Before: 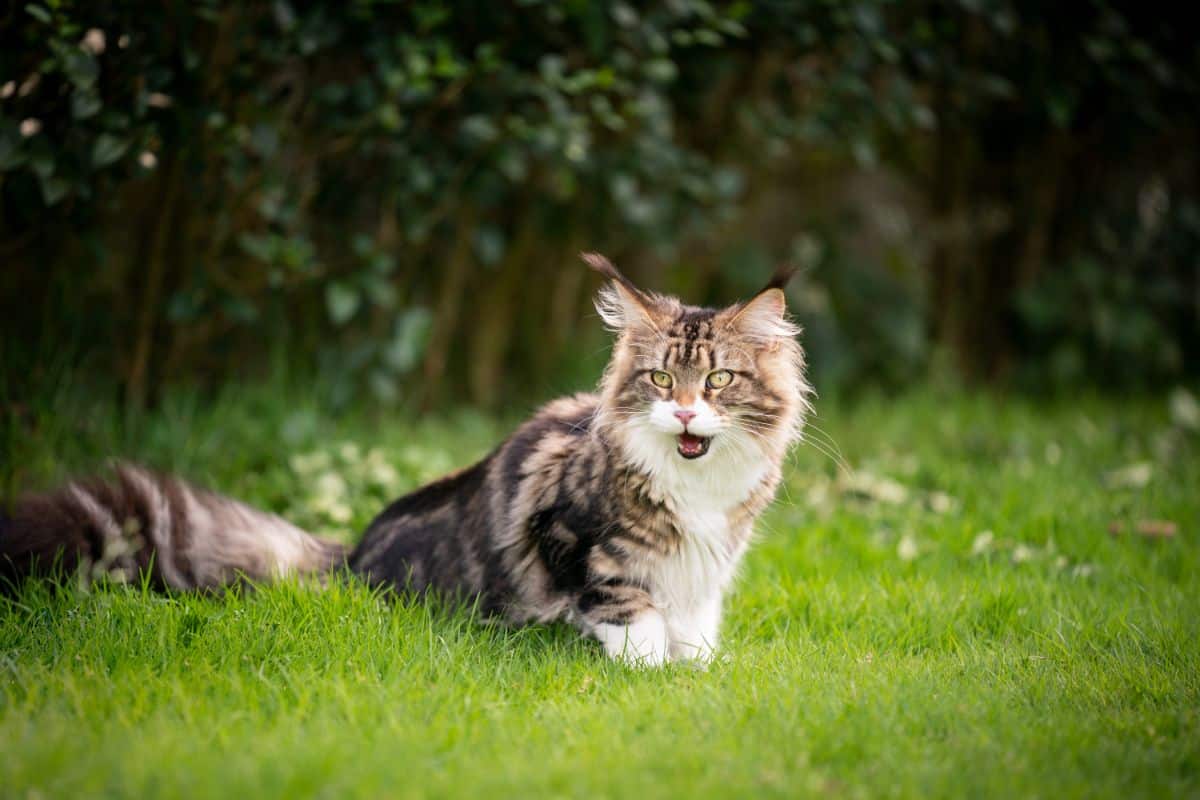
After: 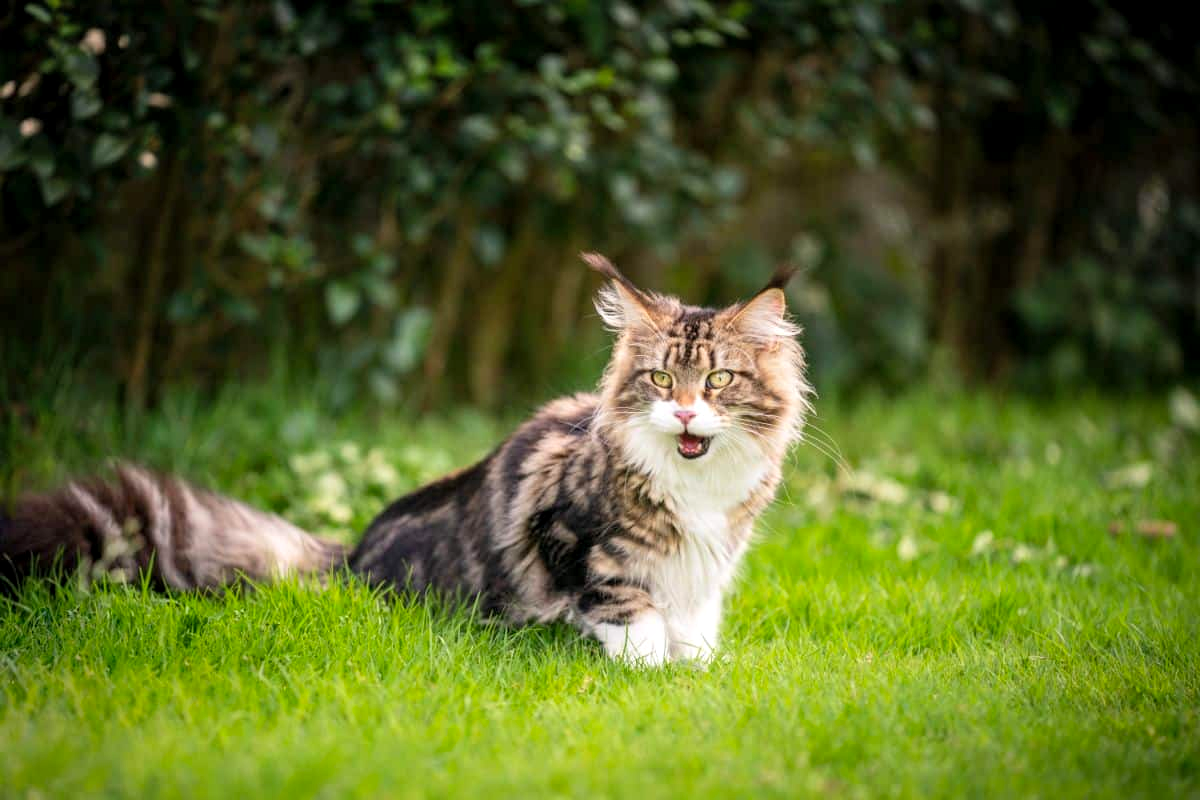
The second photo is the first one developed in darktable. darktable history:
contrast brightness saturation: contrast 0.073, brightness 0.077, saturation 0.185
local contrast: on, module defaults
